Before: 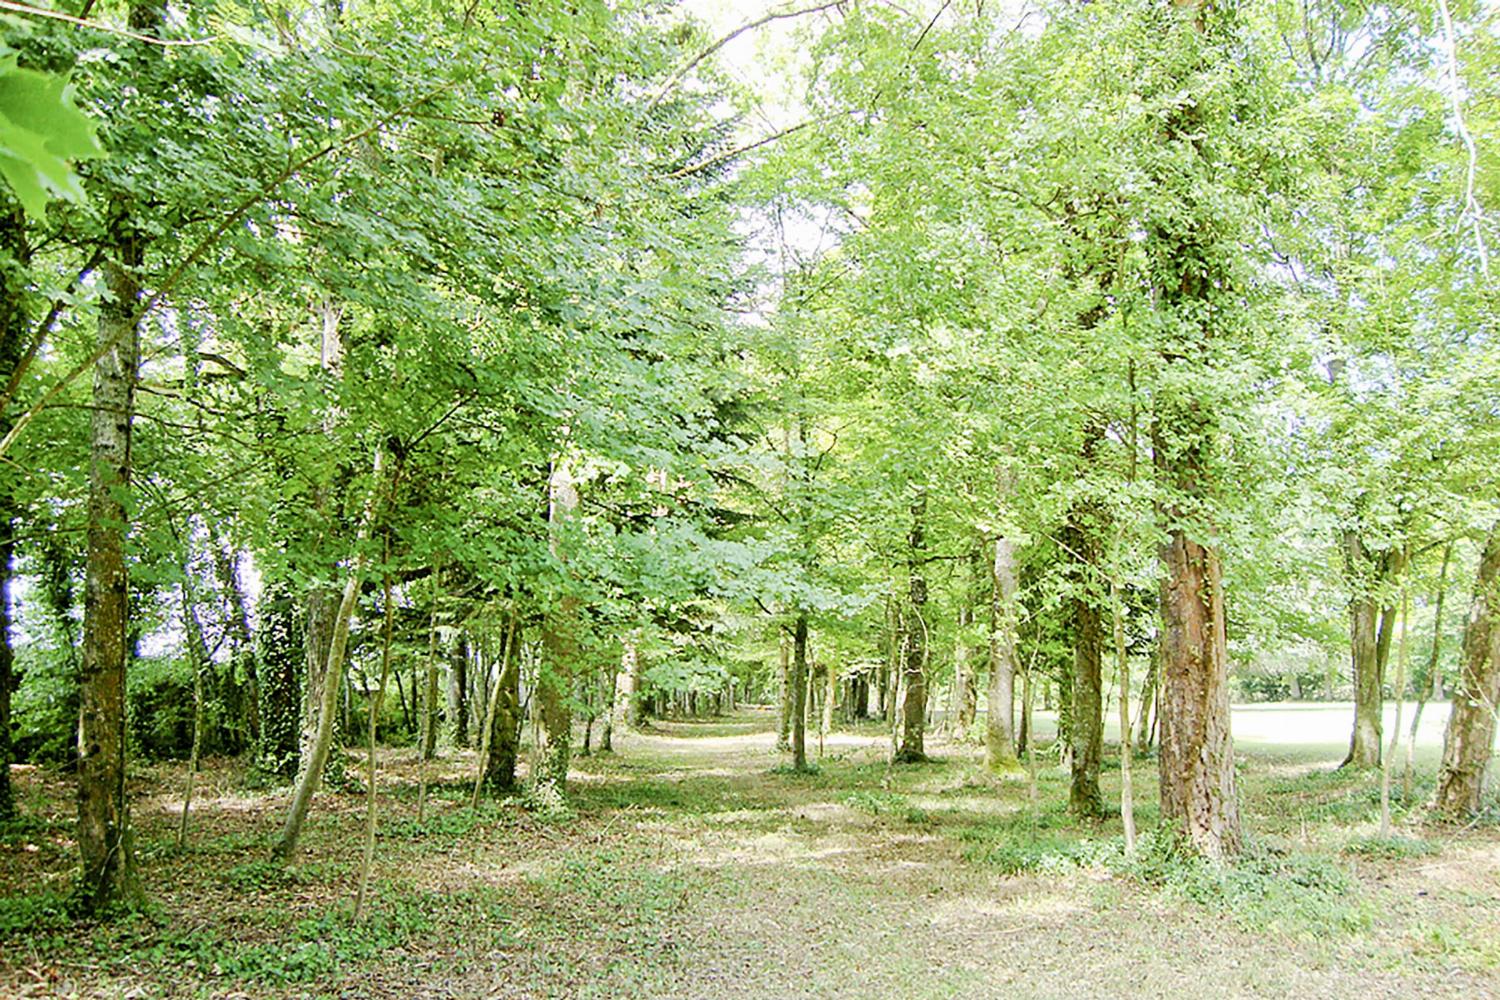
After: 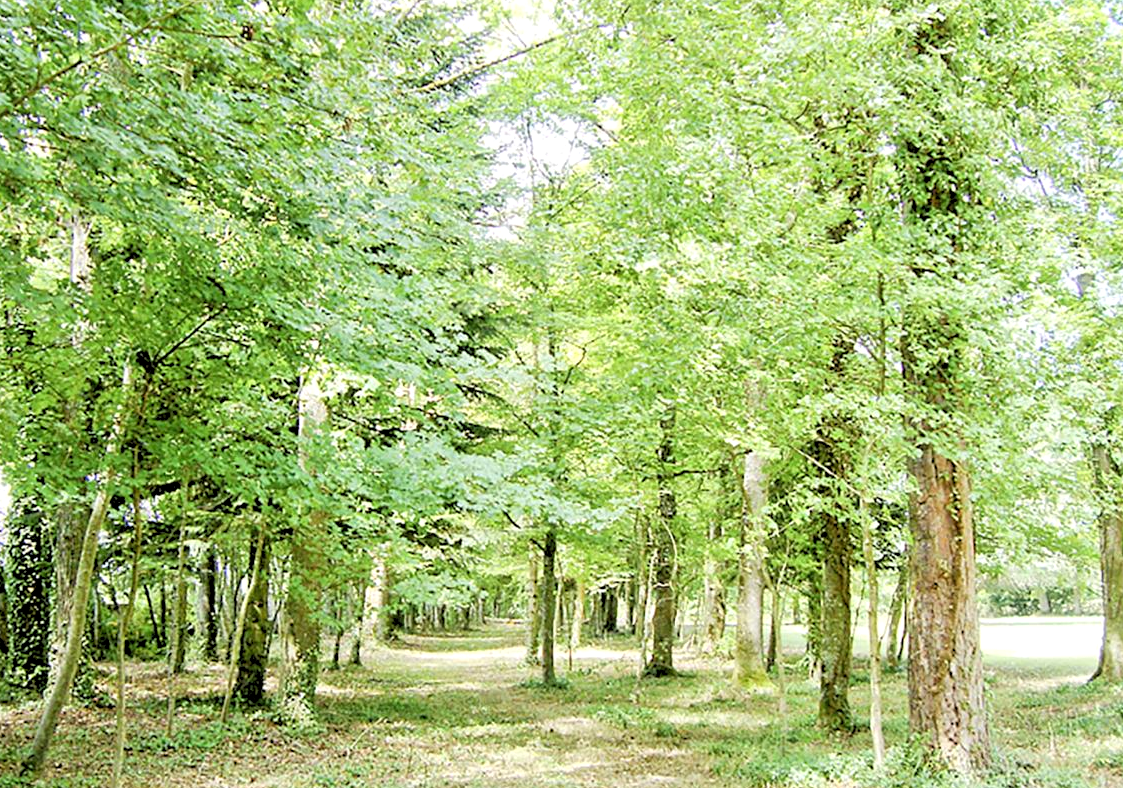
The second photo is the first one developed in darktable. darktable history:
rgb levels: levels [[0.013, 0.434, 0.89], [0, 0.5, 1], [0, 0.5, 1]]
crop: left 16.768%, top 8.653%, right 8.362%, bottom 12.485%
